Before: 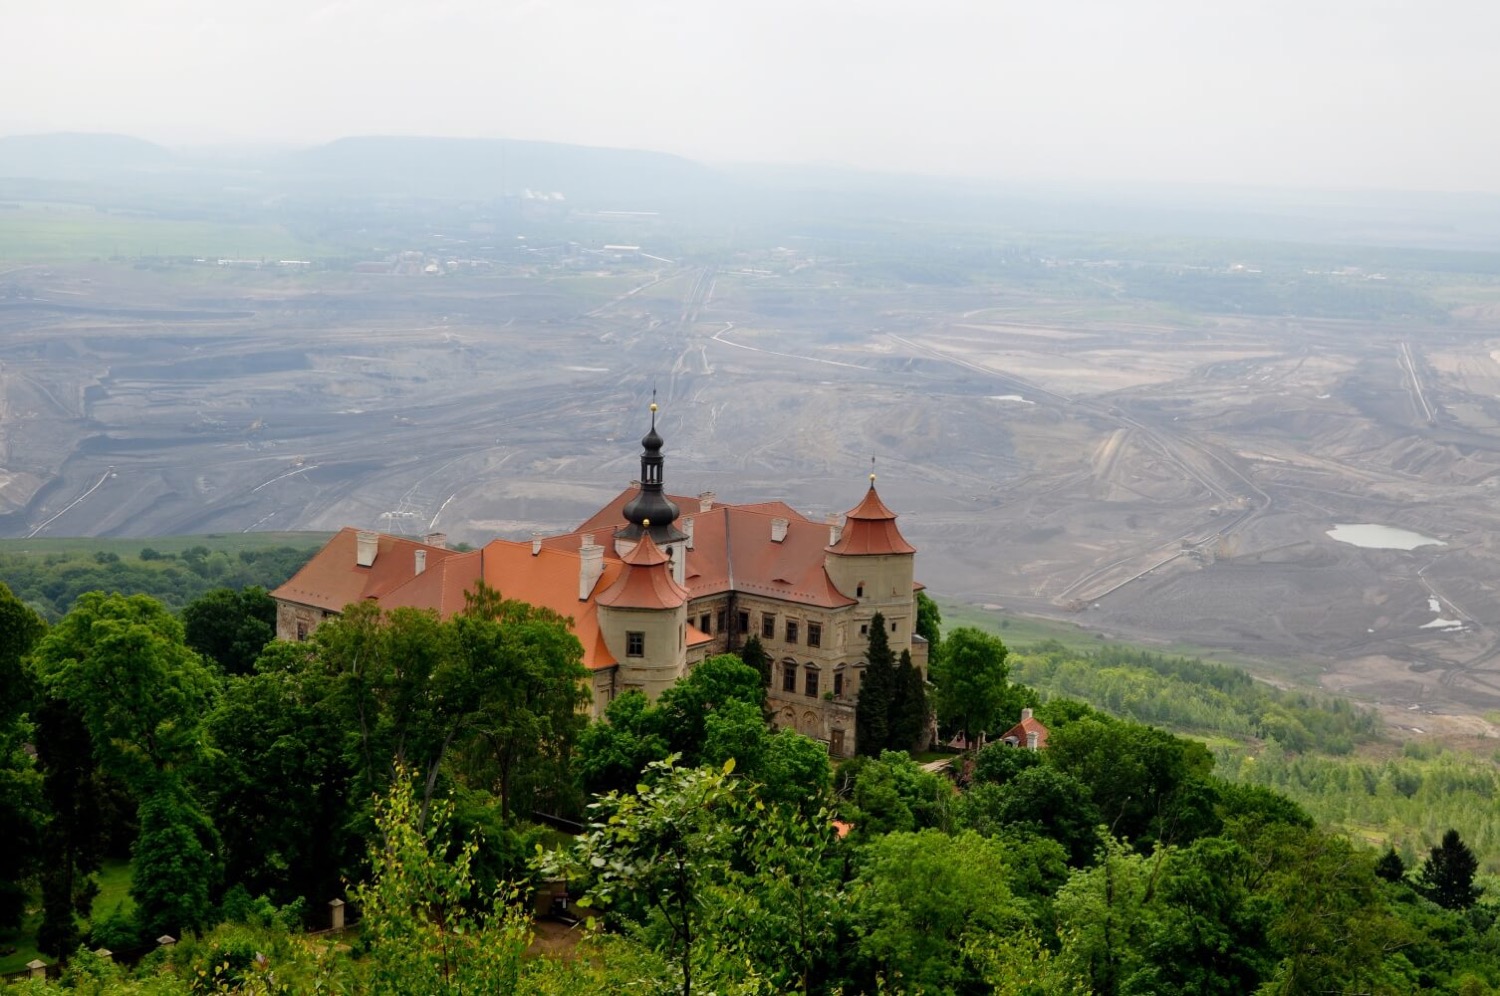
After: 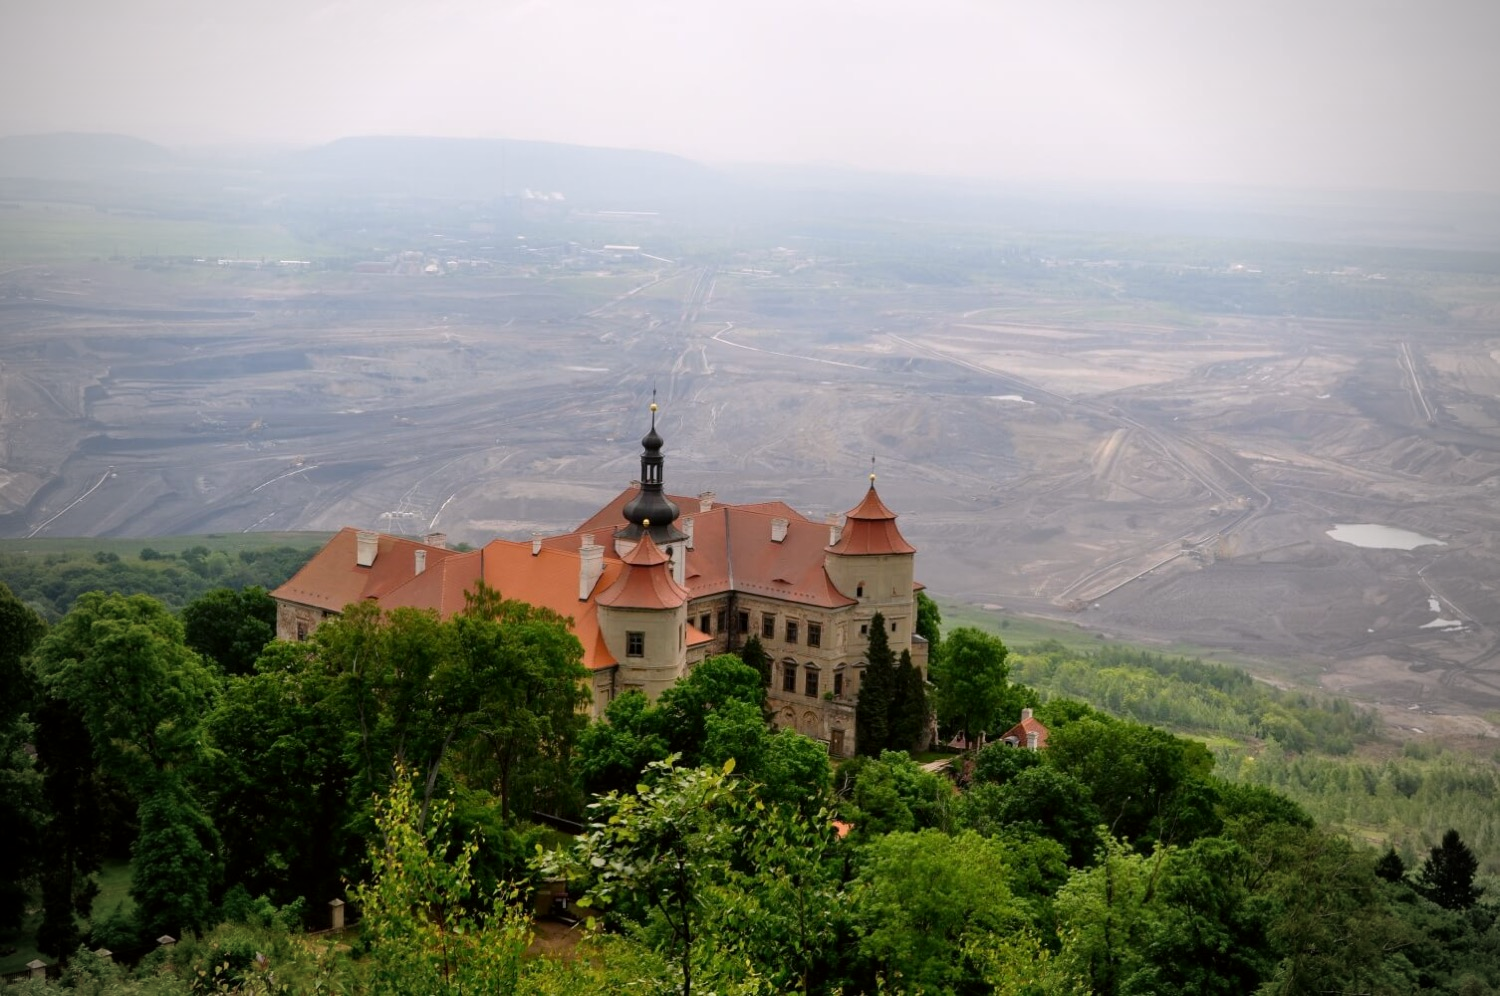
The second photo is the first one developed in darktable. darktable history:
vignetting: fall-off start 71.74%
color correction: highlights a* 3.12, highlights b* -1.55, shadows a* -0.101, shadows b* 2.52, saturation 0.98
